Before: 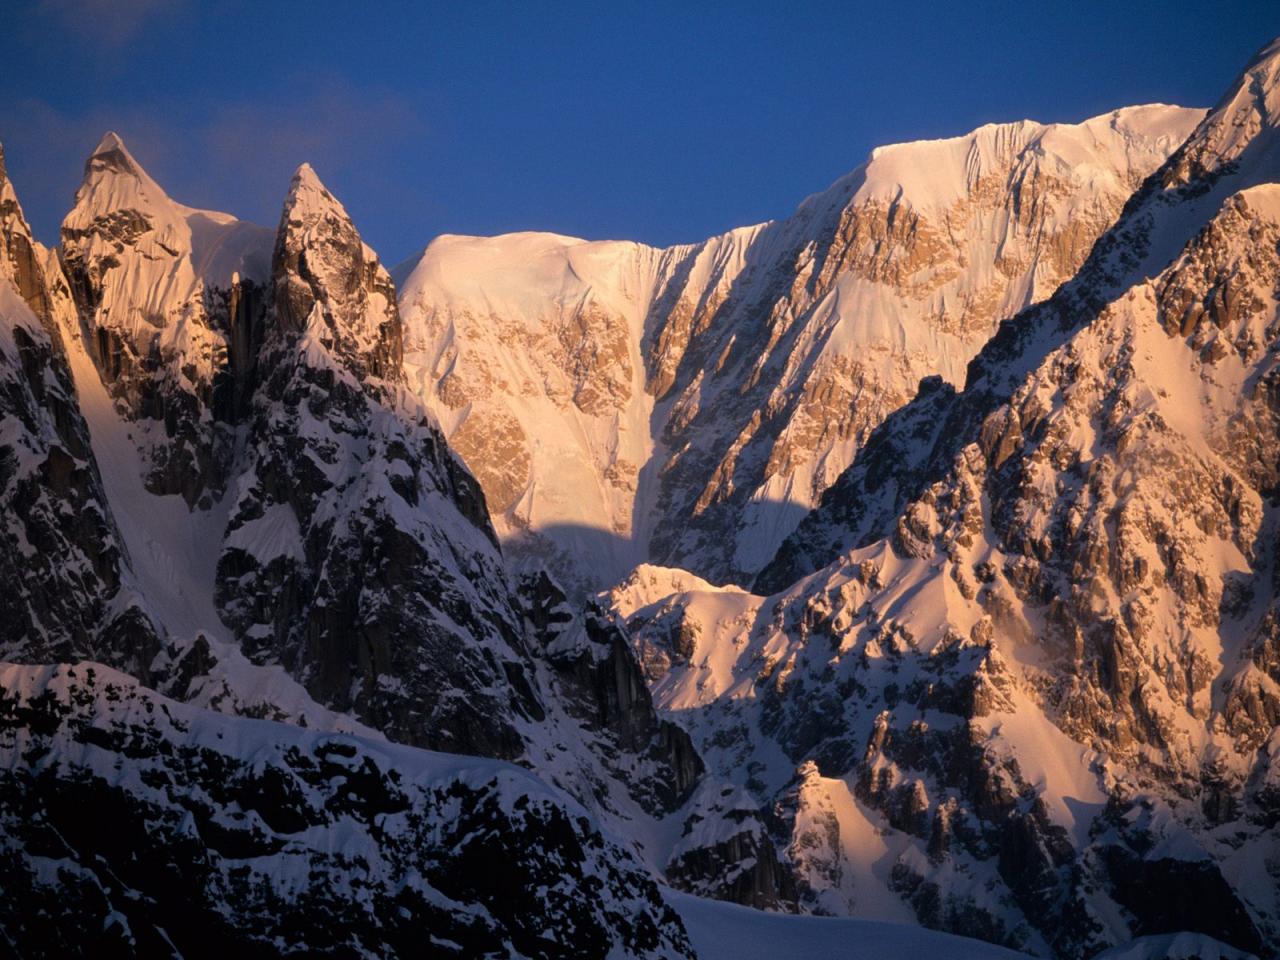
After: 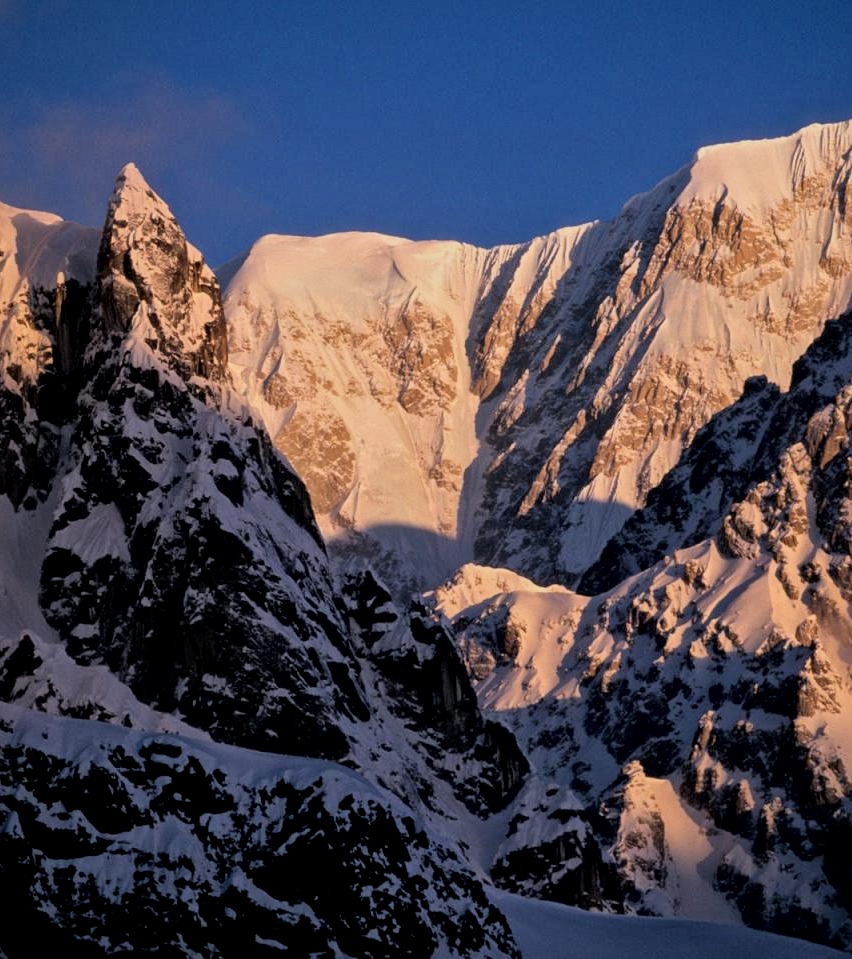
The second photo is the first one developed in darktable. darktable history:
filmic rgb: black relative exposure -7.84 EV, white relative exposure 4.25 EV, threshold 5.98 EV, hardness 3.85, color science v6 (2022), enable highlight reconstruction true
crop and rotate: left 13.749%, right 19.669%
local contrast: mode bilateral grid, contrast 20, coarseness 18, detail 163%, midtone range 0.2
